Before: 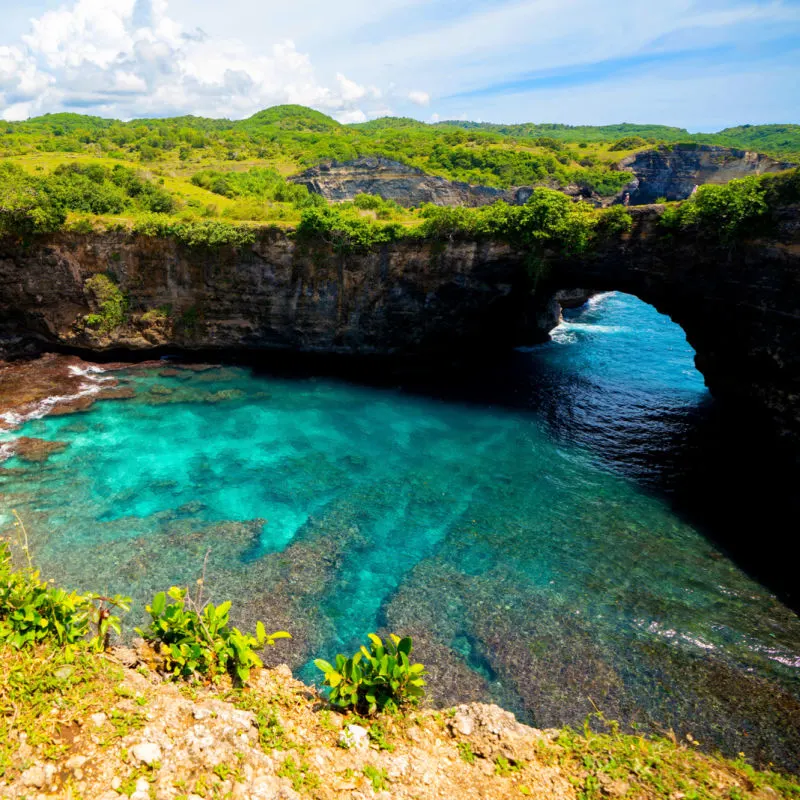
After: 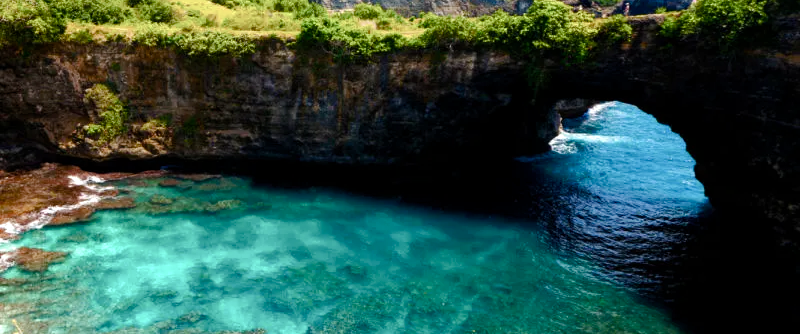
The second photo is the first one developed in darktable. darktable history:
color balance rgb: perceptual saturation grading › global saturation 20%, perceptual saturation grading › highlights -50%, perceptual saturation grading › shadows 30%
contrast brightness saturation: saturation -0.05
crop and rotate: top 23.84%, bottom 34.294%
tone equalizer: -8 EV -0.417 EV, -7 EV -0.389 EV, -6 EV -0.333 EV, -5 EV -0.222 EV, -3 EV 0.222 EV, -2 EV 0.333 EV, -1 EV 0.389 EV, +0 EV 0.417 EV, edges refinement/feathering 500, mask exposure compensation -1.25 EV, preserve details no
